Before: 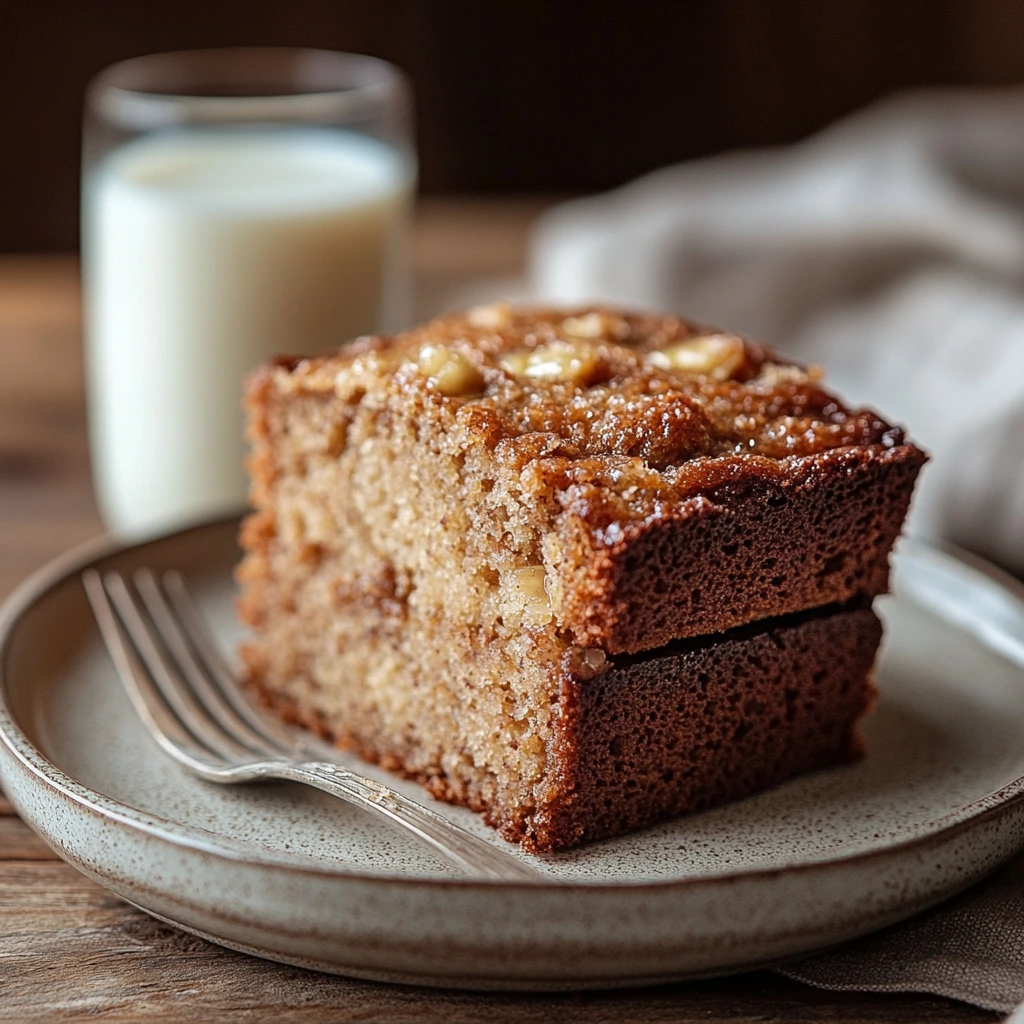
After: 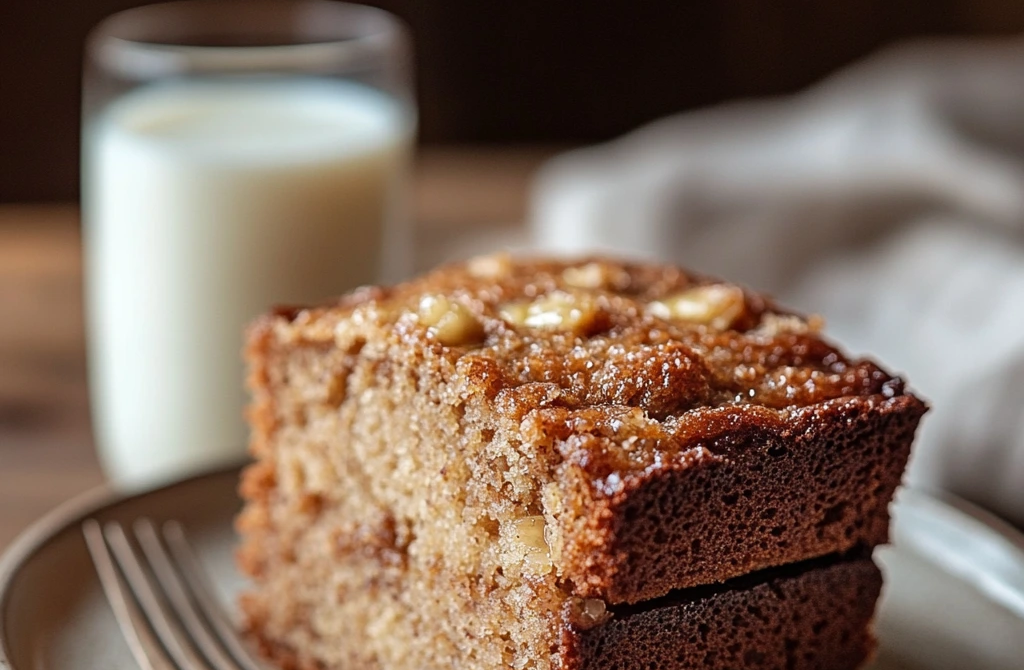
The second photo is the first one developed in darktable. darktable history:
crop and rotate: top 4.922%, bottom 29.638%
